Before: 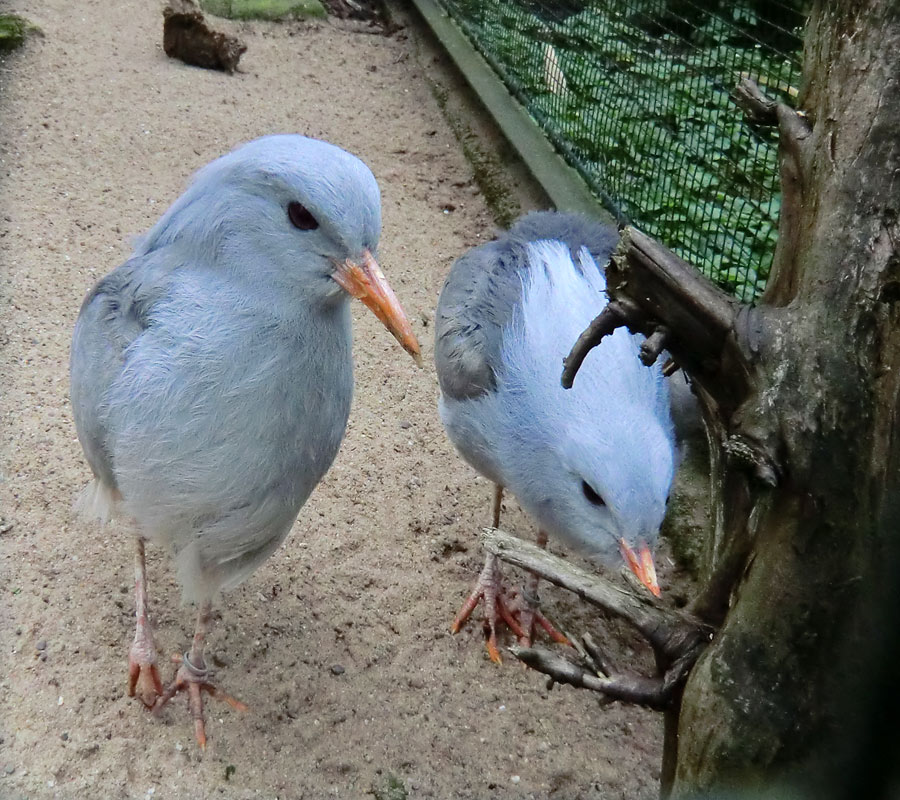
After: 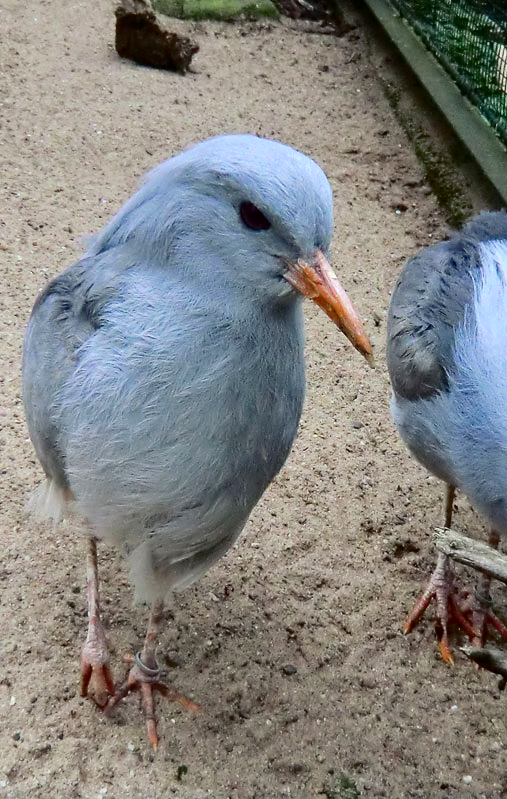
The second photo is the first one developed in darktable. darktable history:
contrast brightness saturation: contrast 0.198, brightness -0.113, saturation 0.103
crop: left 5.354%, right 38.218%
